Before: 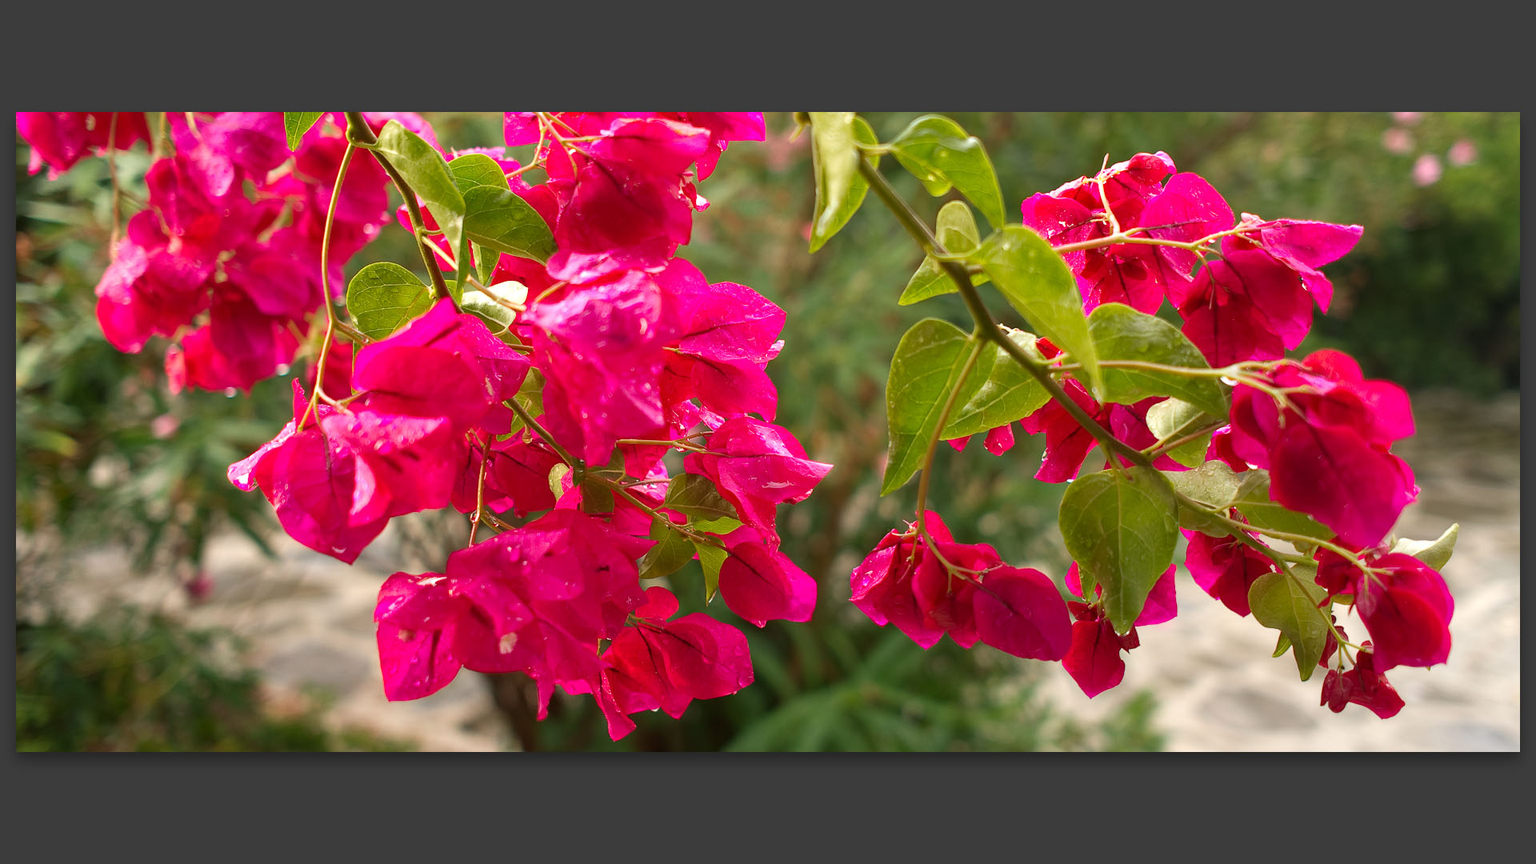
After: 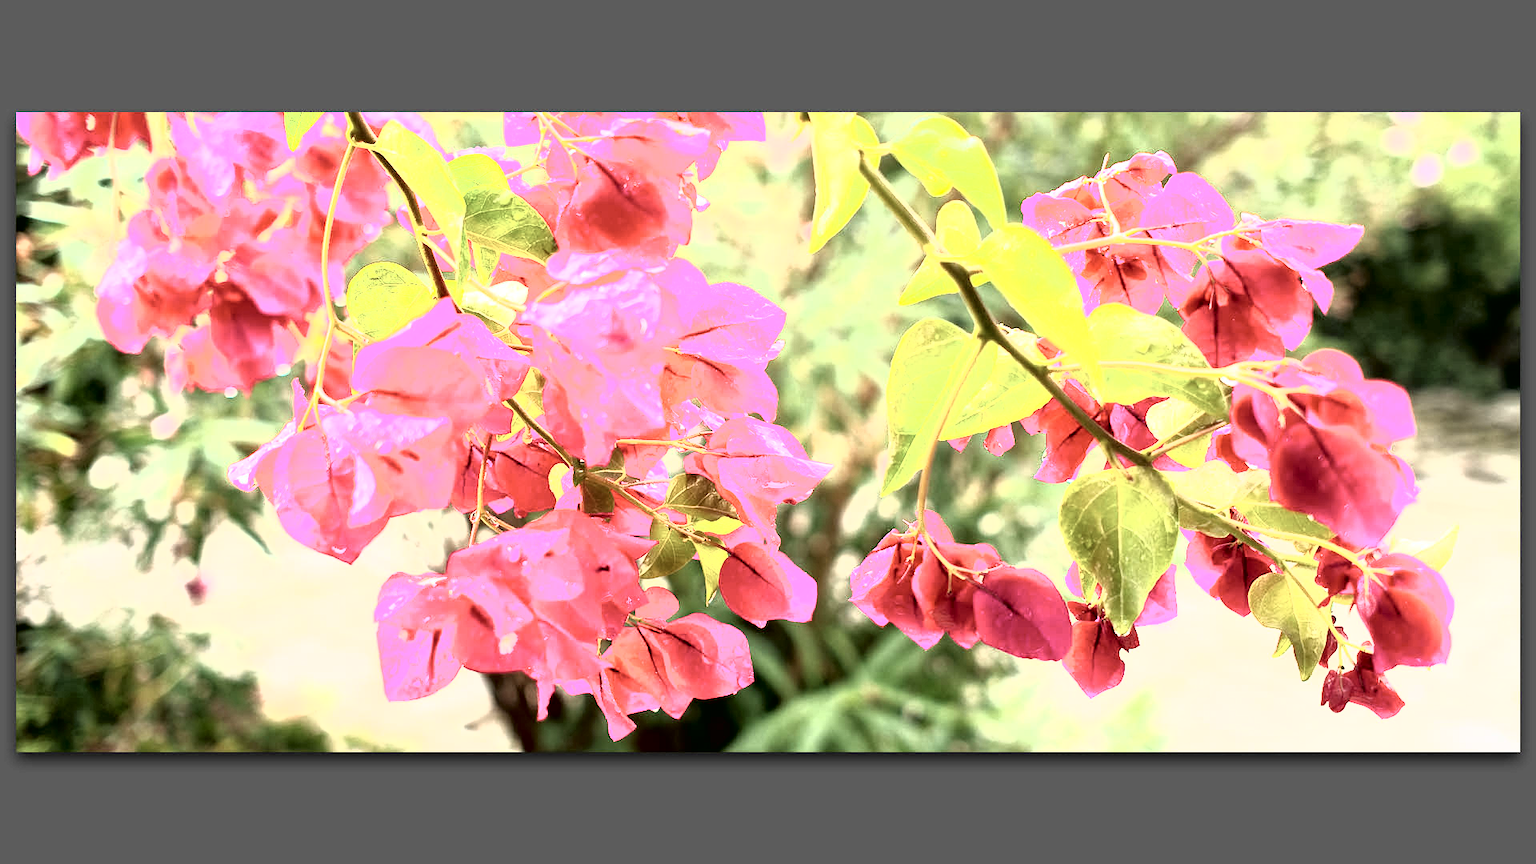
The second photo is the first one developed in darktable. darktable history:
contrast brightness saturation: contrast 0.199, brightness 0.149, saturation 0.136
tone curve: curves: ch0 [(0, 0) (0.003, 0.01) (0.011, 0.011) (0.025, 0.008) (0.044, 0.007) (0.069, 0.006) (0.1, 0.005) (0.136, 0.015) (0.177, 0.094) (0.224, 0.241) (0.277, 0.369) (0.335, 0.5) (0.399, 0.648) (0.468, 0.811) (0.543, 0.975) (0.623, 0.989) (0.709, 0.989) (0.801, 0.99) (0.898, 0.99) (1, 1)], color space Lab, independent channels, preserve colors none
